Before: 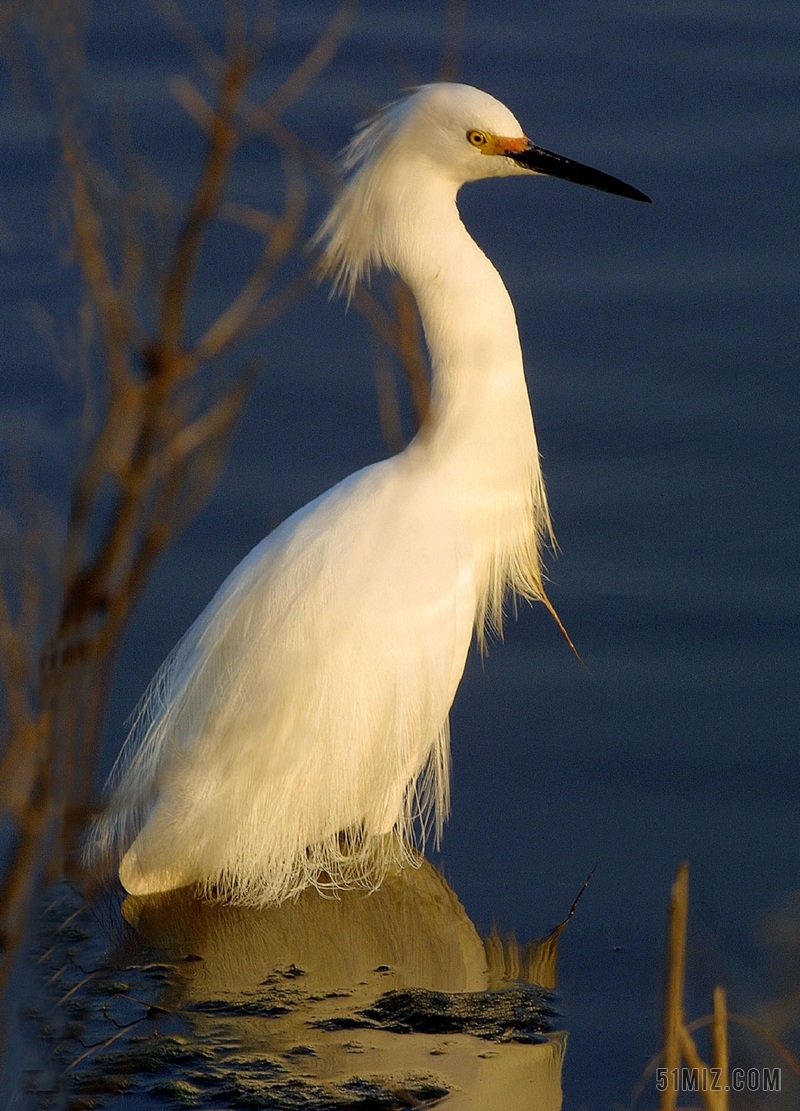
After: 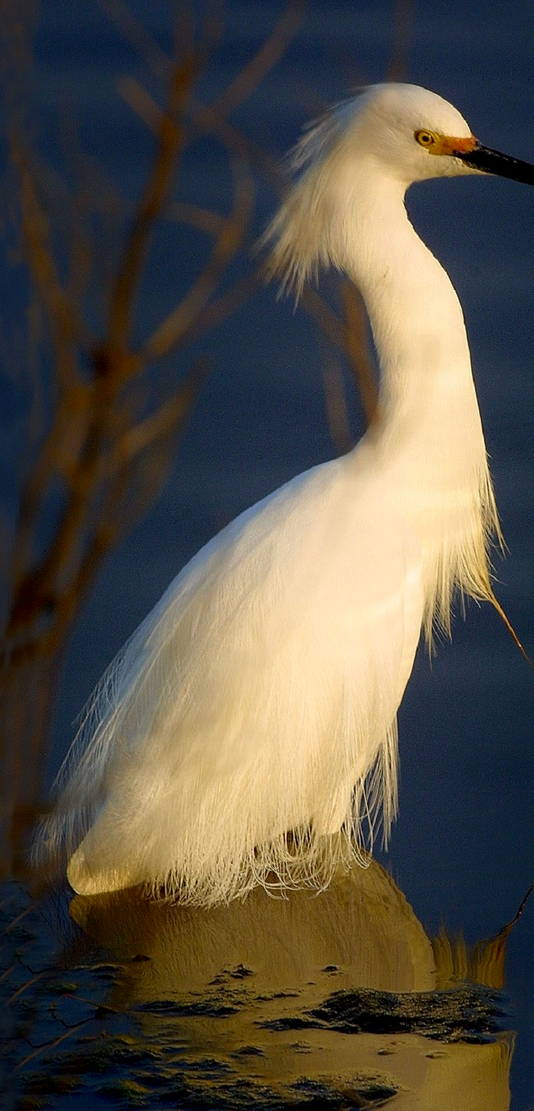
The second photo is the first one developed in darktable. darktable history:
crop and rotate: left 6.71%, right 26.471%
shadows and highlights: shadows -52.51, highlights 87.1, soften with gaussian
exposure: black level correction 0.002, compensate highlight preservation false
